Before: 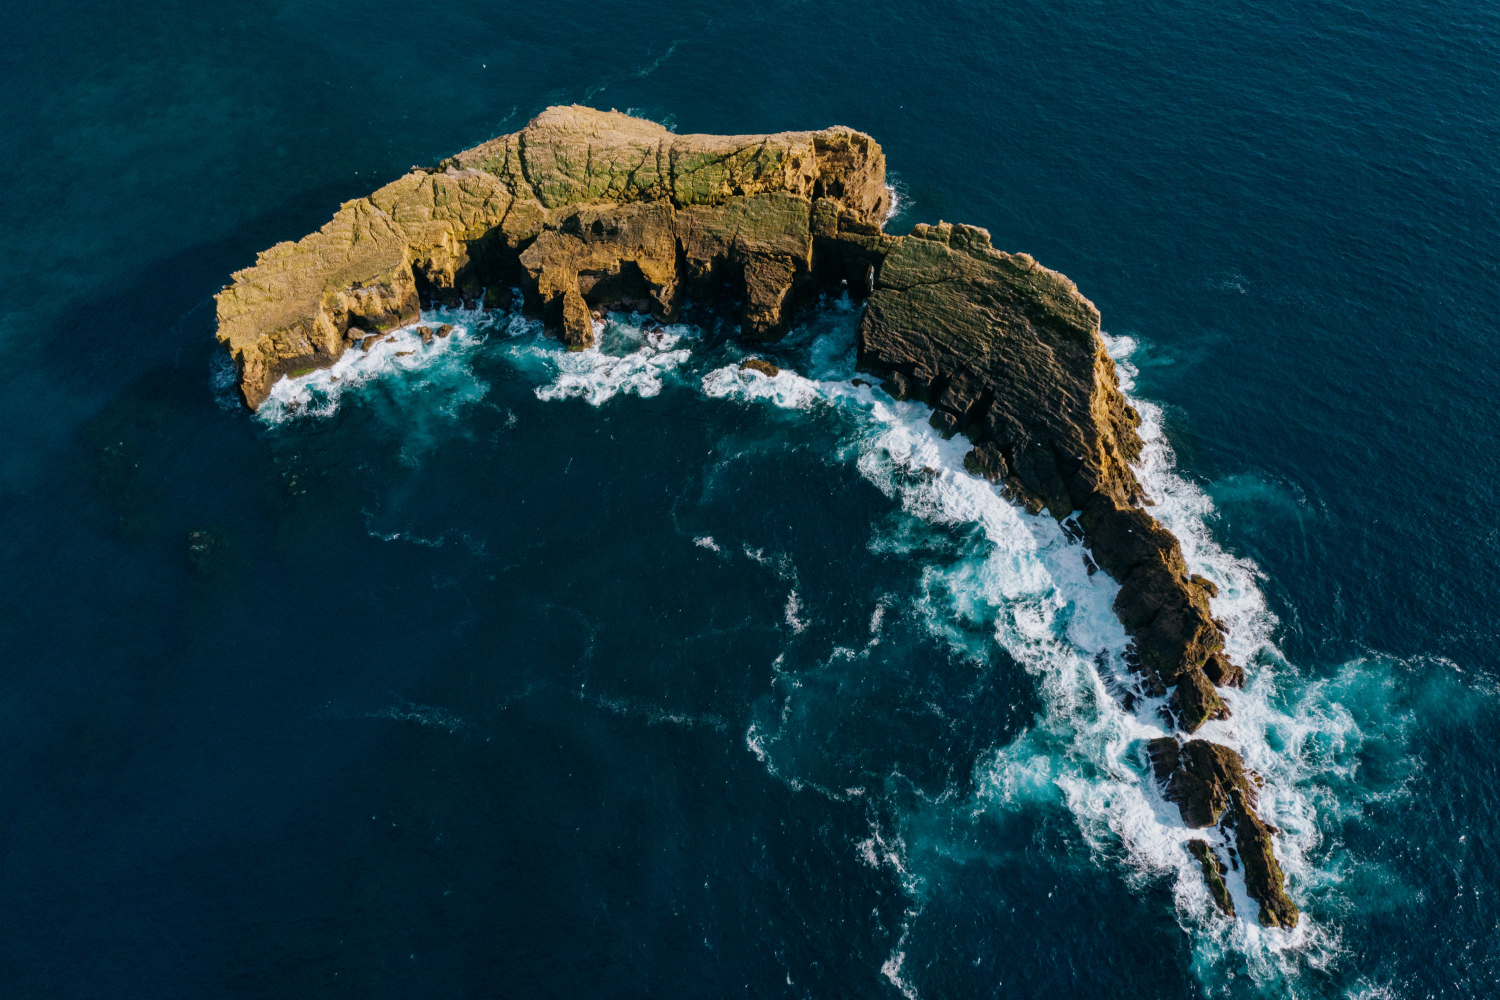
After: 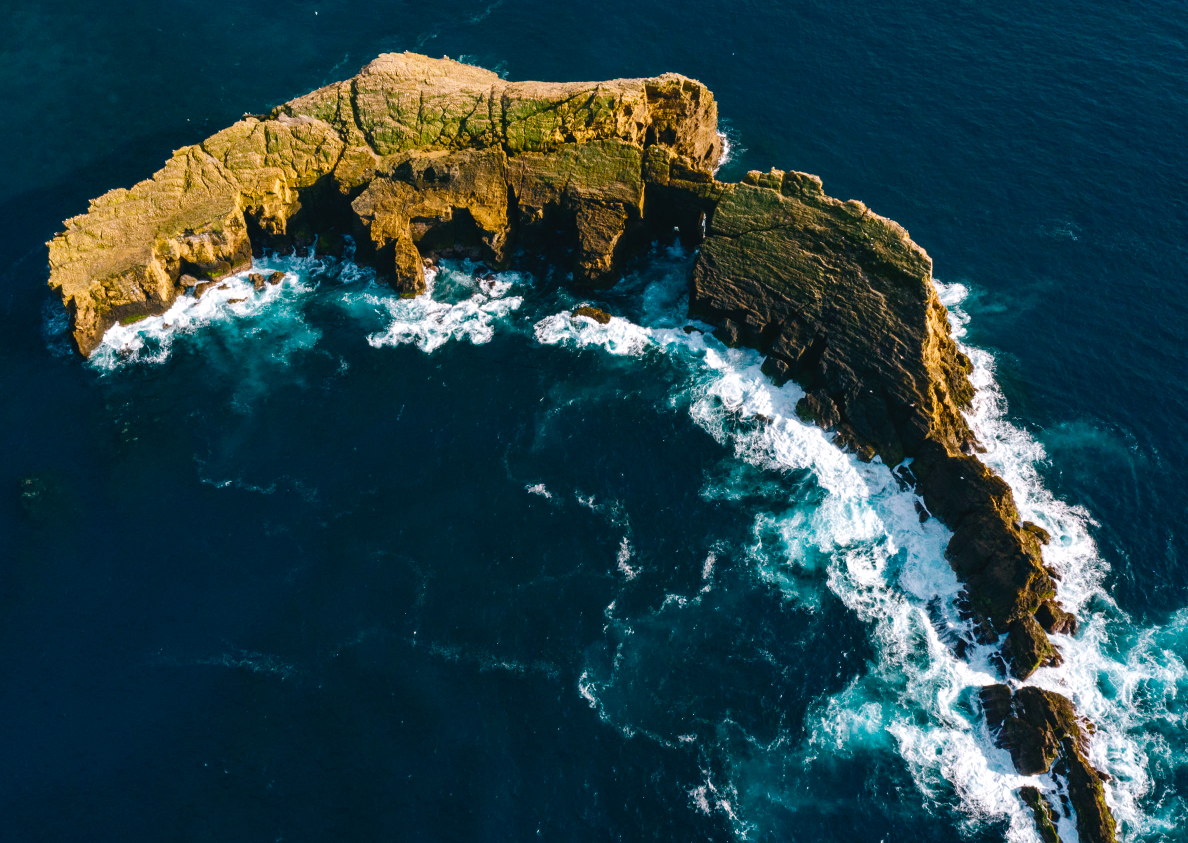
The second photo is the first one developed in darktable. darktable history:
crop: left 11.225%, top 5.381%, right 9.565%, bottom 10.314%
color balance rgb: shadows lift › chroma 1%, shadows lift › hue 217.2°, power › hue 310.8°, highlights gain › chroma 1%, highlights gain › hue 54°, global offset › luminance 0.5%, global offset › hue 171.6°, perceptual saturation grading › global saturation 14.09%, perceptual saturation grading › highlights -25%, perceptual saturation grading › shadows 30%, perceptual brilliance grading › highlights 13.42%, perceptual brilliance grading › mid-tones 8.05%, perceptual brilliance grading › shadows -17.45%, global vibrance 25%
